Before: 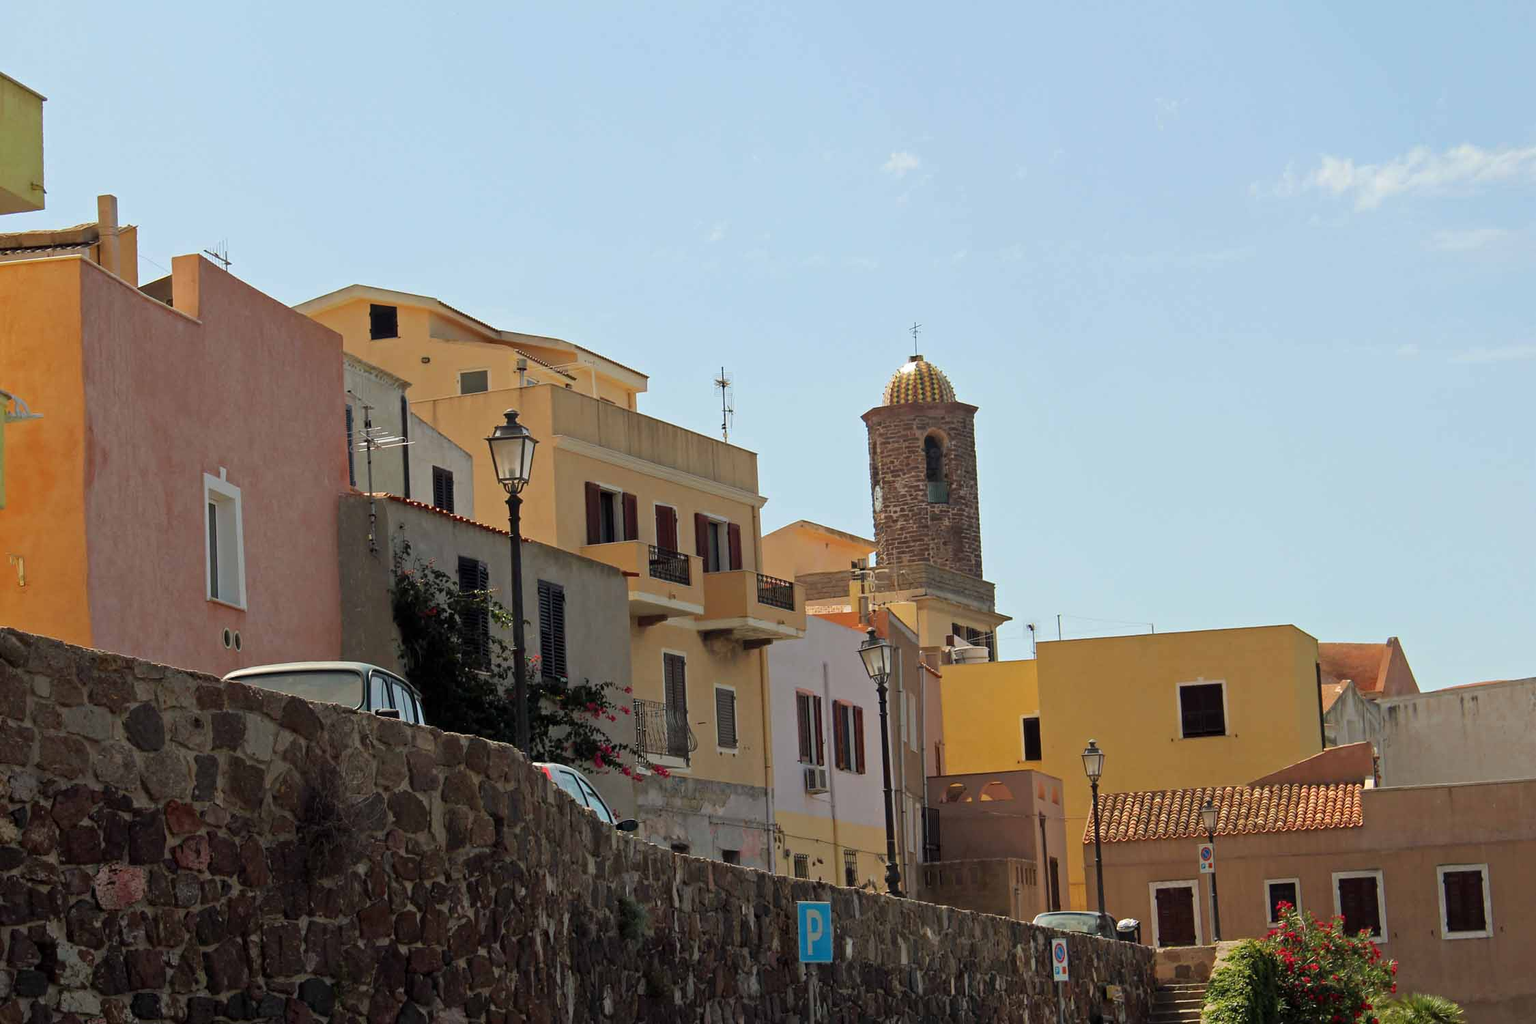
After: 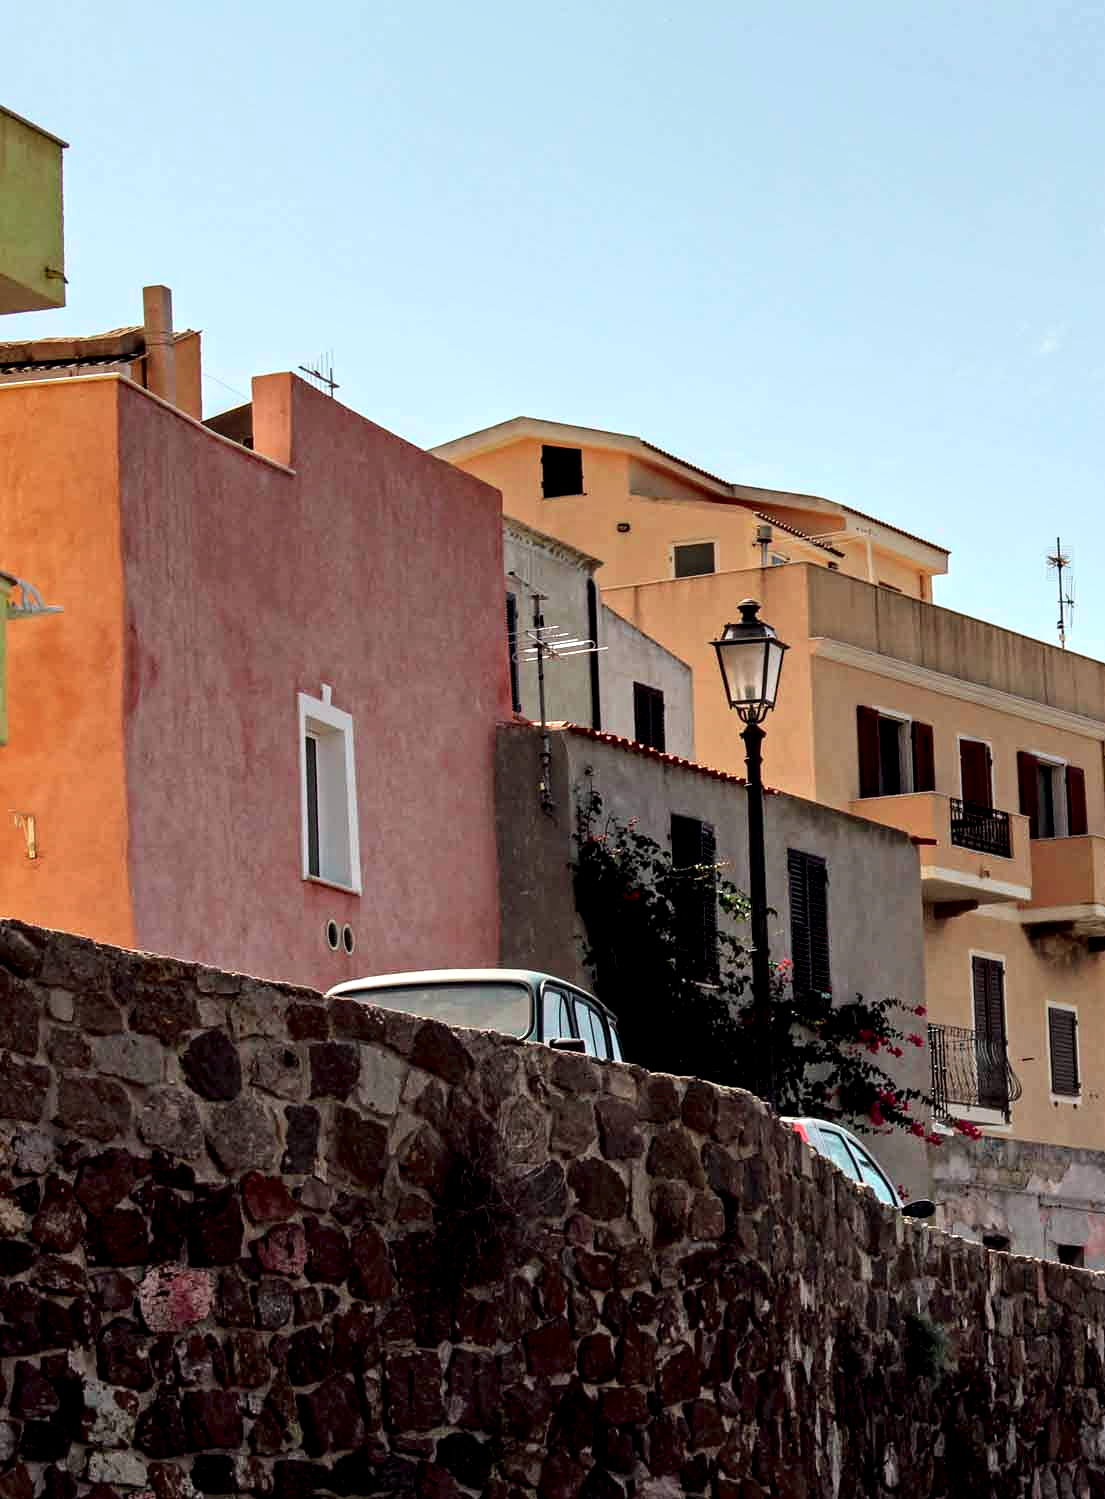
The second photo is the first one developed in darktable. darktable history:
local contrast: highlights 80%, shadows 57%, detail 175%, midtone range 0.602
tone curve: curves: ch0 [(0, 0.025) (0.15, 0.143) (0.452, 0.486) (0.751, 0.788) (1, 0.961)]; ch1 [(0, 0) (0.43, 0.408) (0.476, 0.469) (0.497, 0.507) (0.546, 0.571) (0.566, 0.607) (0.62, 0.657) (1, 1)]; ch2 [(0, 0) (0.386, 0.397) (0.505, 0.498) (0.547, 0.546) (0.579, 0.58) (1, 1)], color space Lab, independent channels, preserve colors none
crop and rotate: left 0%, top 0%, right 50.845%
